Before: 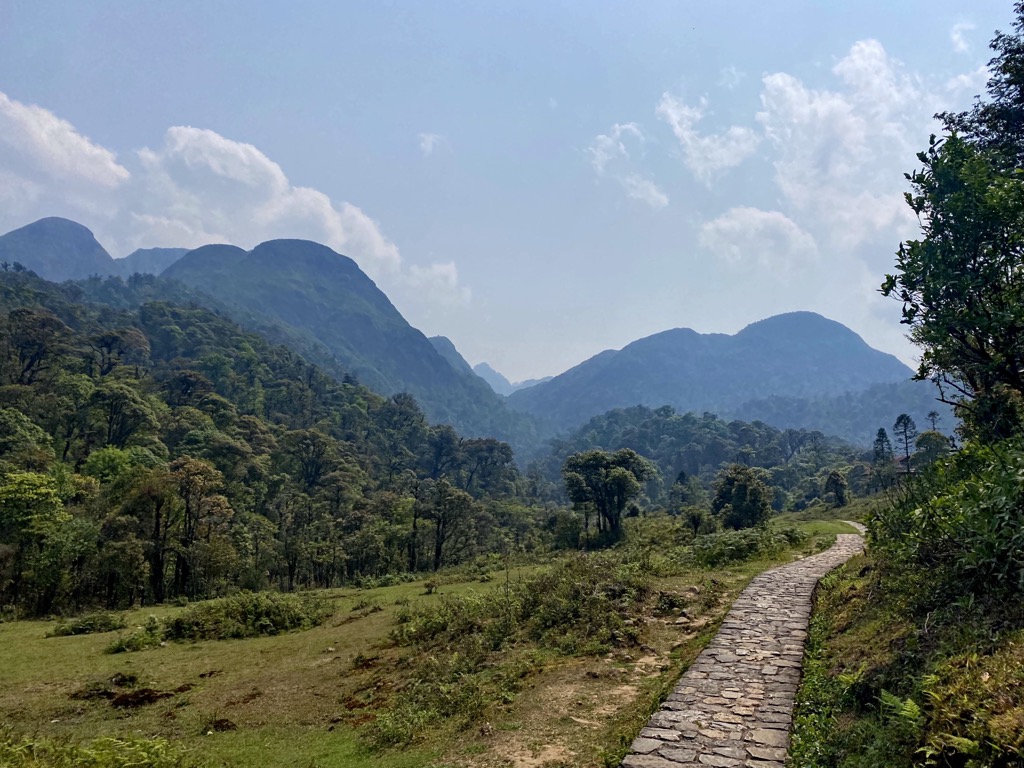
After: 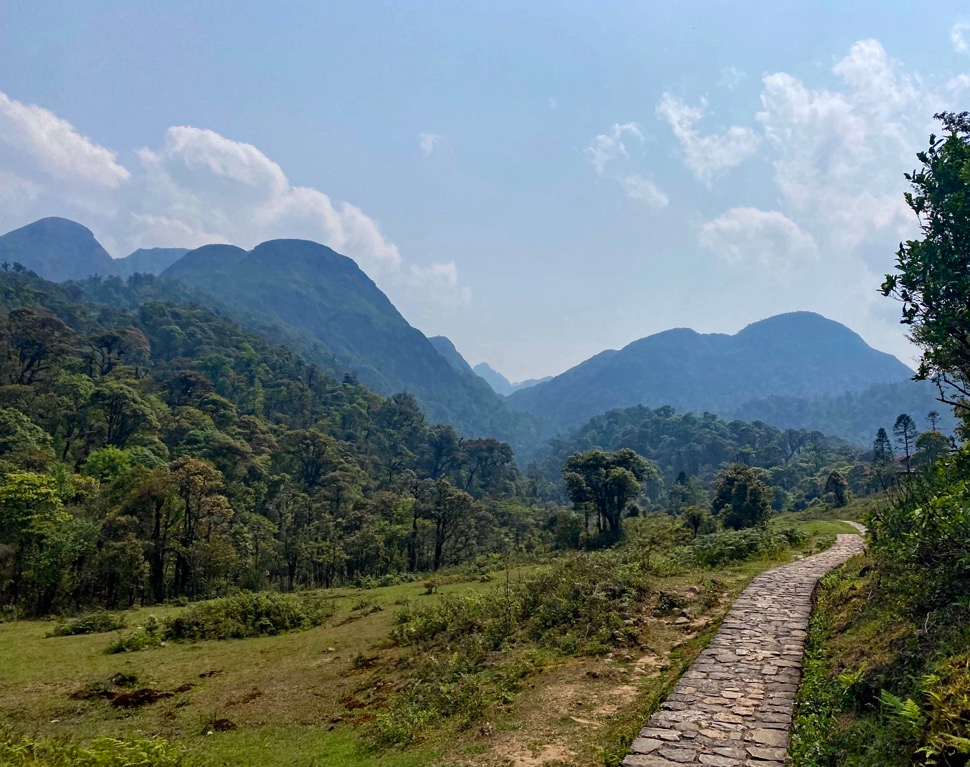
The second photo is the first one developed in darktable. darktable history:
crop and rotate: right 5.231%
